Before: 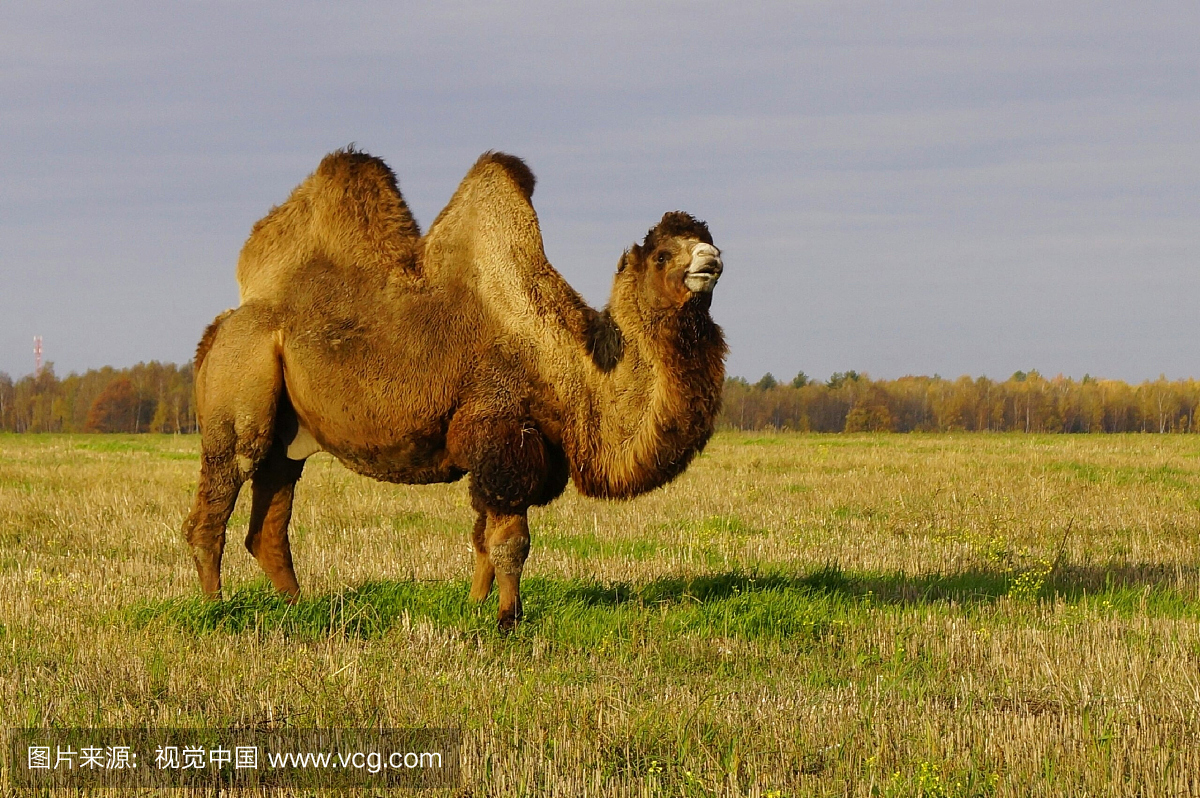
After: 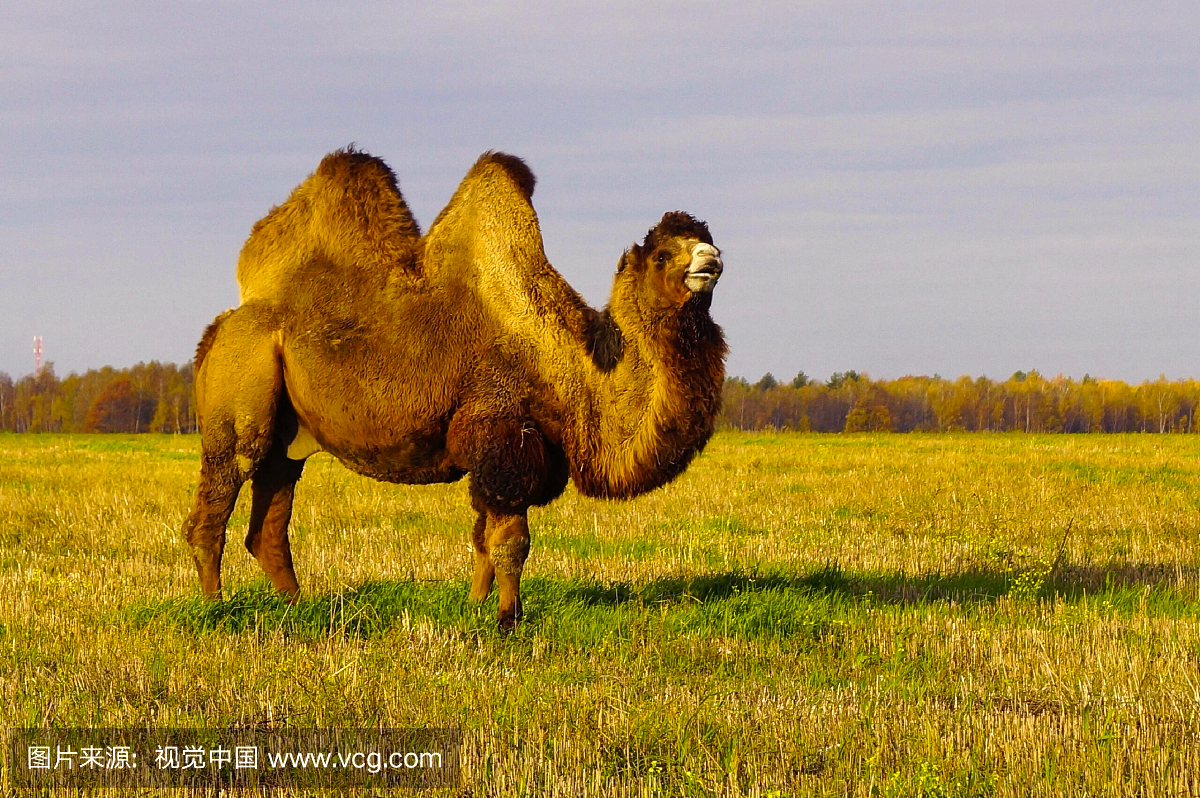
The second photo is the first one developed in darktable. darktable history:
color balance rgb: shadows lift › luminance -21.586%, shadows lift › chroma 8.874%, shadows lift › hue 285.69°, highlights gain › chroma 1.03%, highlights gain › hue 71.06°, perceptual saturation grading › global saturation 25.061%, perceptual brilliance grading › highlights 11.78%
